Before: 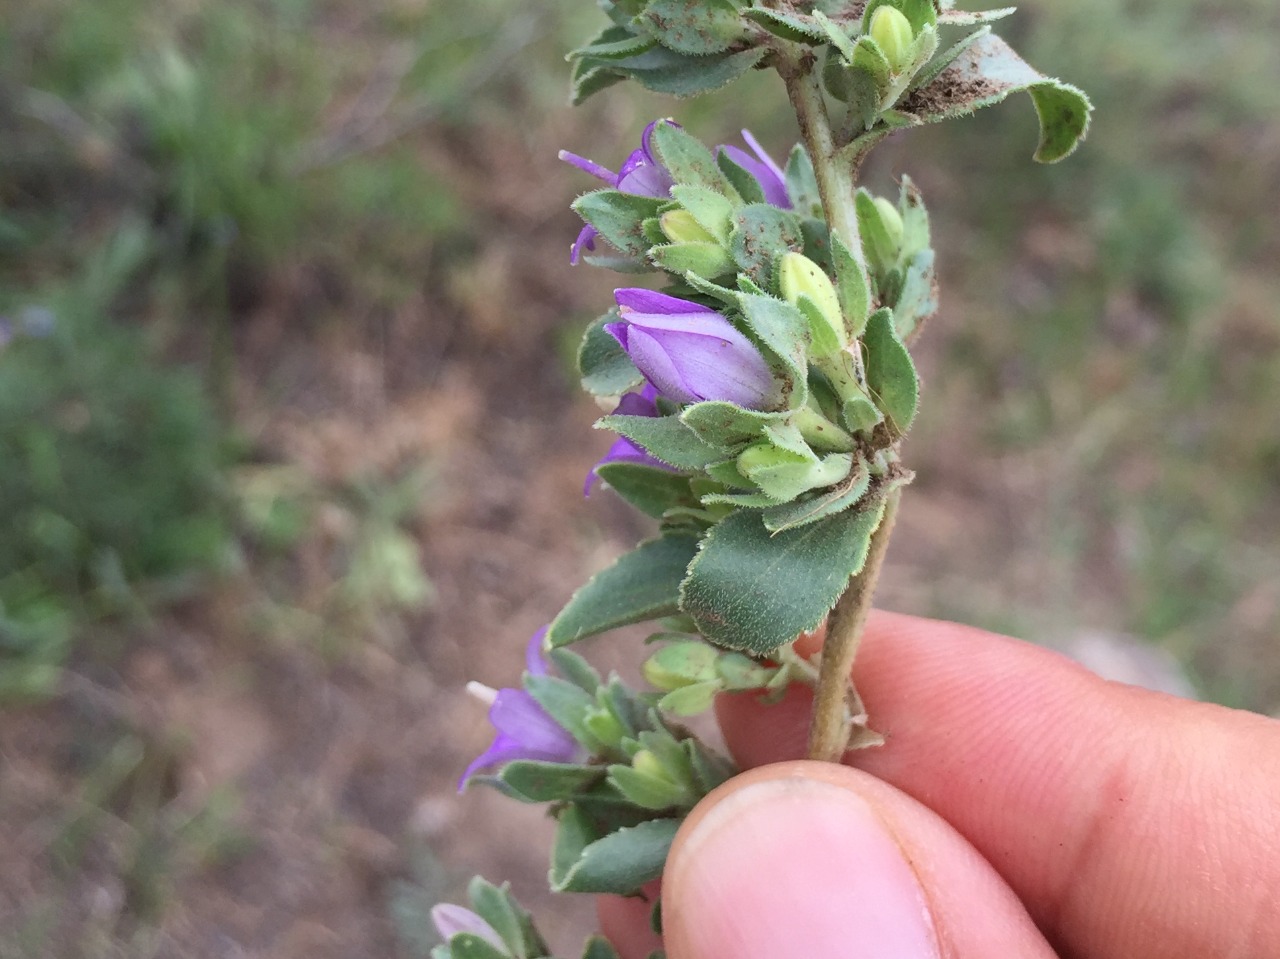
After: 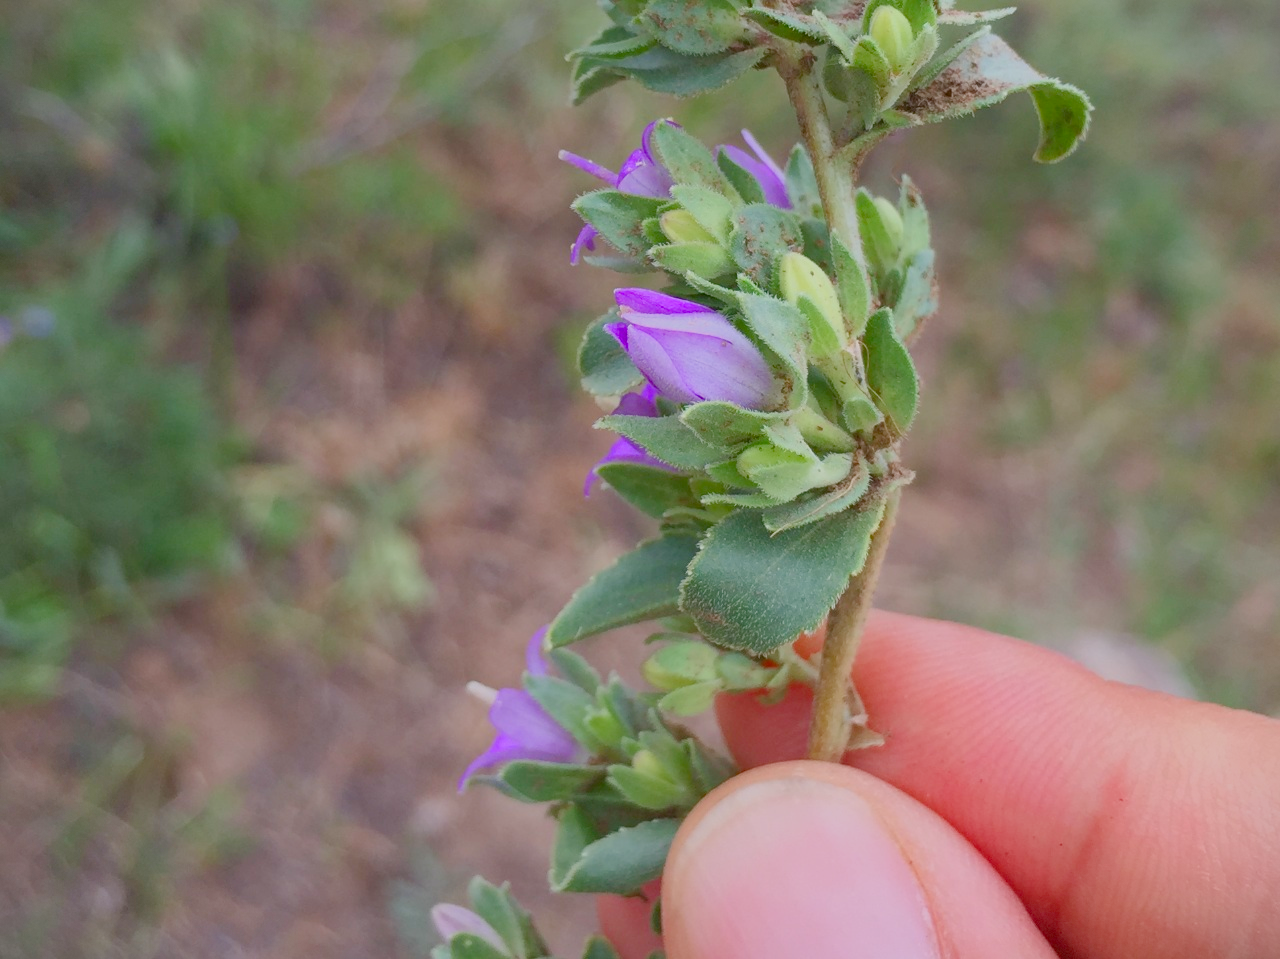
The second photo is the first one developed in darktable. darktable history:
tone equalizer: on, module defaults
vignetting: fall-off start 100.59%, fall-off radius 70.71%, width/height ratio 1.178, dithering 8-bit output
color balance rgb: white fulcrum 0.087 EV, linear chroma grading › global chroma 15.615%, perceptual saturation grading › global saturation 0.614%, perceptual saturation grading › highlights -18.186%, perceptual saturation grading › mid-tones 6.531%, perceptual saturation grading › shadows 27.989%, perceptual brilliance grading › global brilliance 3.01%, contrast -29.533%
